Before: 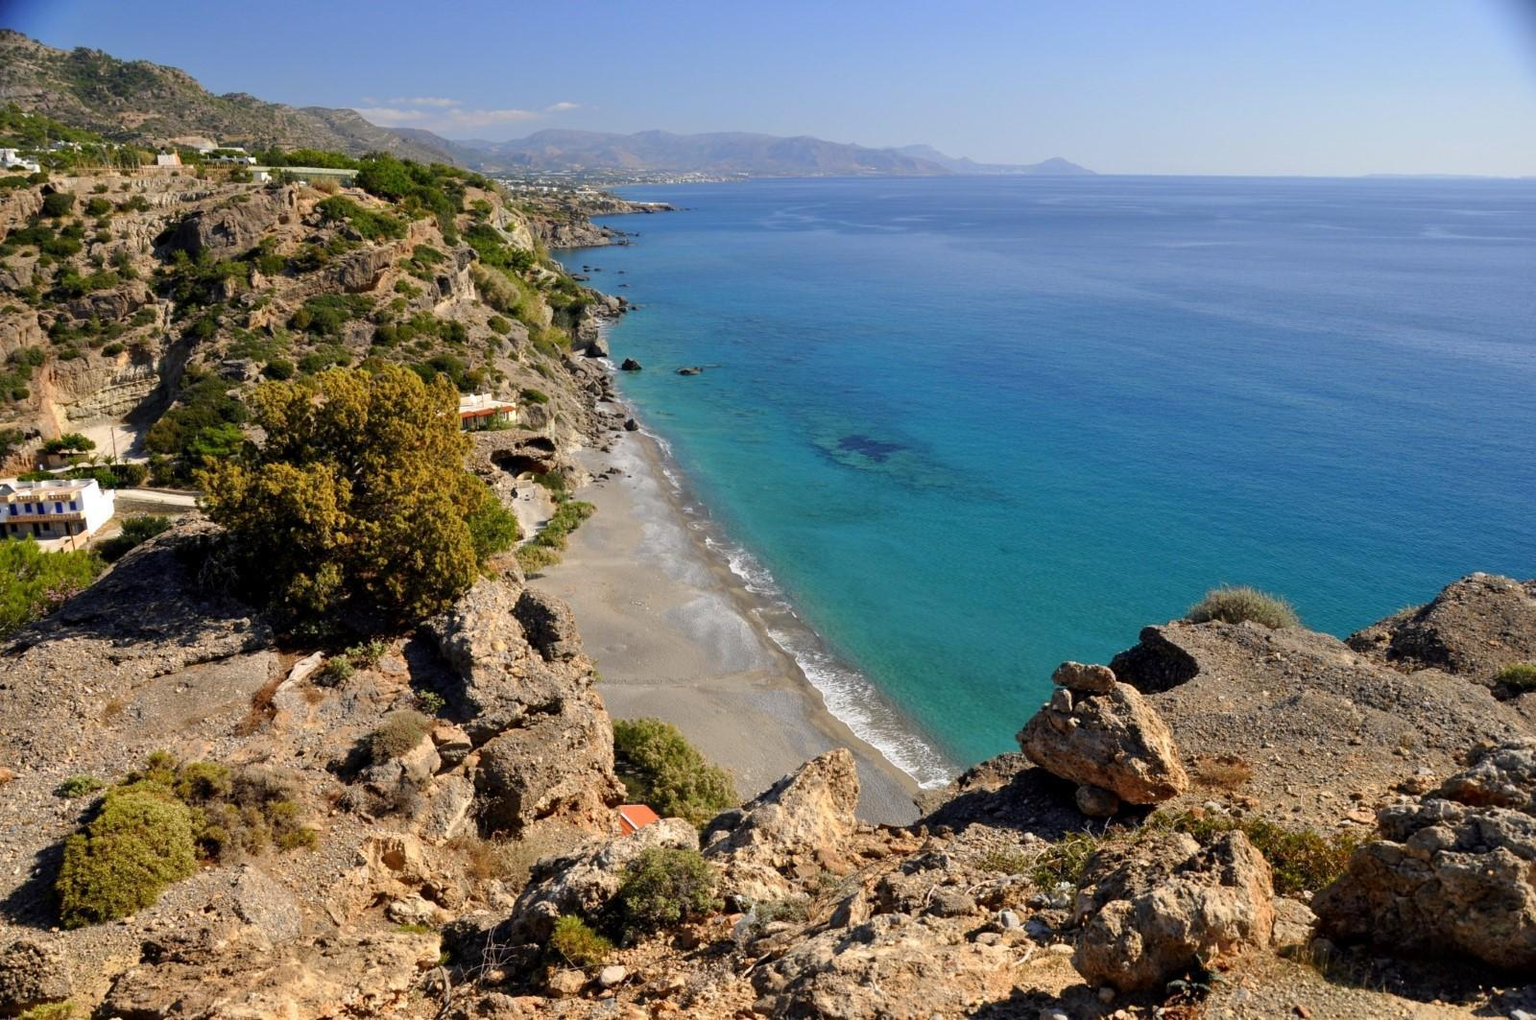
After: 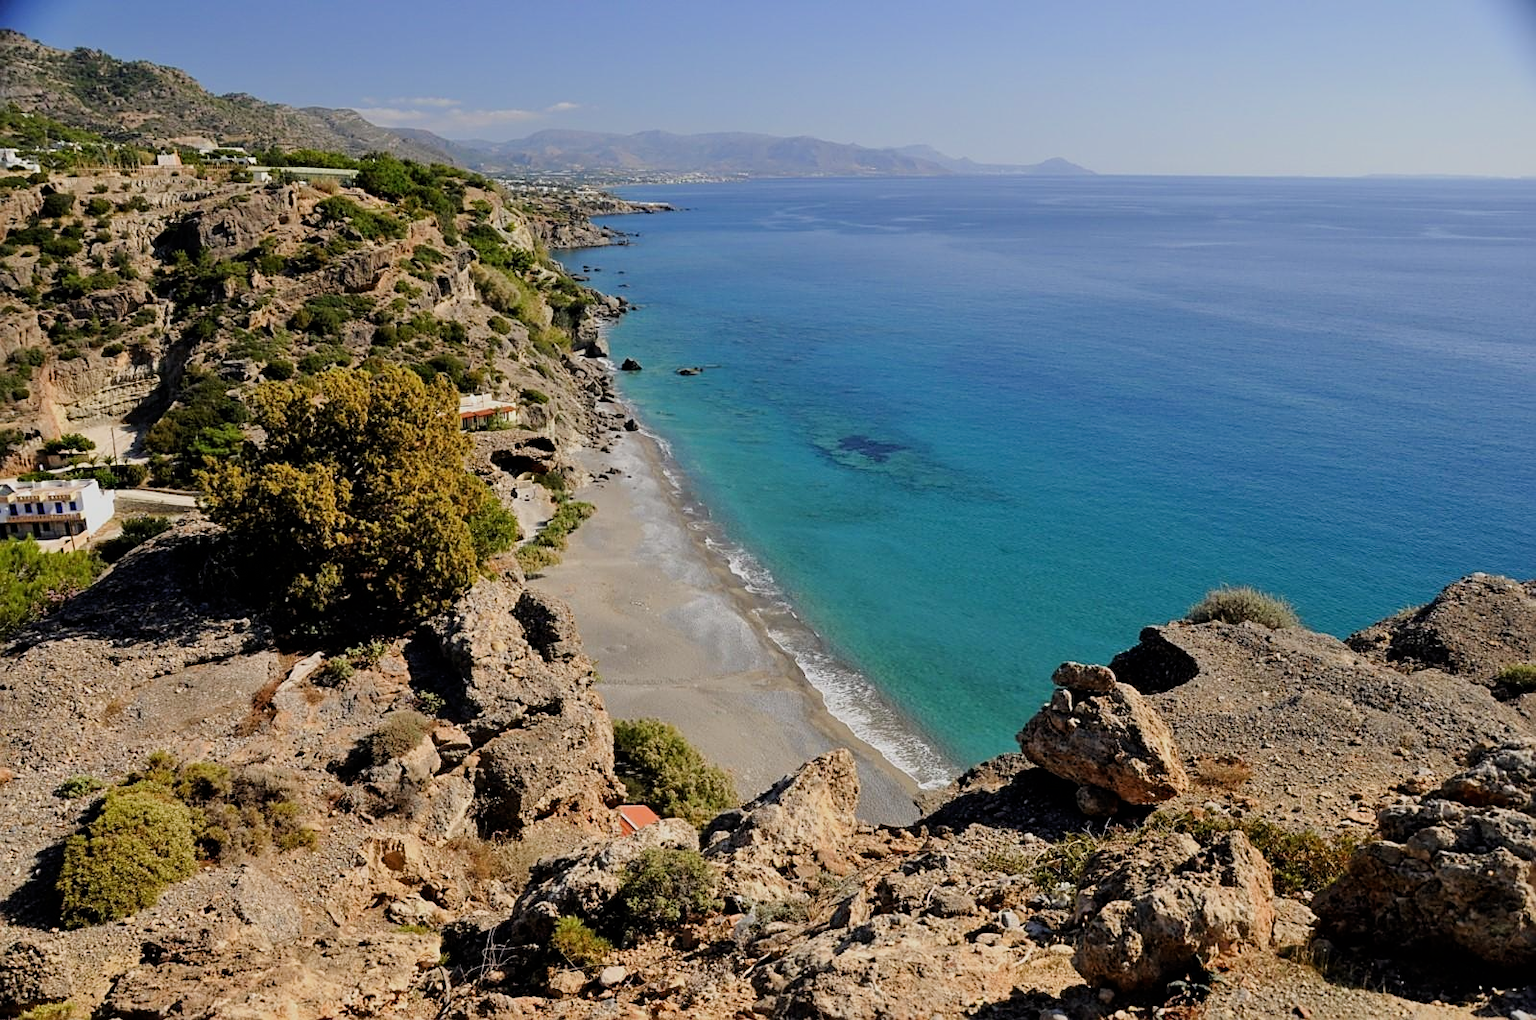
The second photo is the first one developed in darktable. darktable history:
sharpen: on, module defaults
filmic rgb: hardness 4.17
